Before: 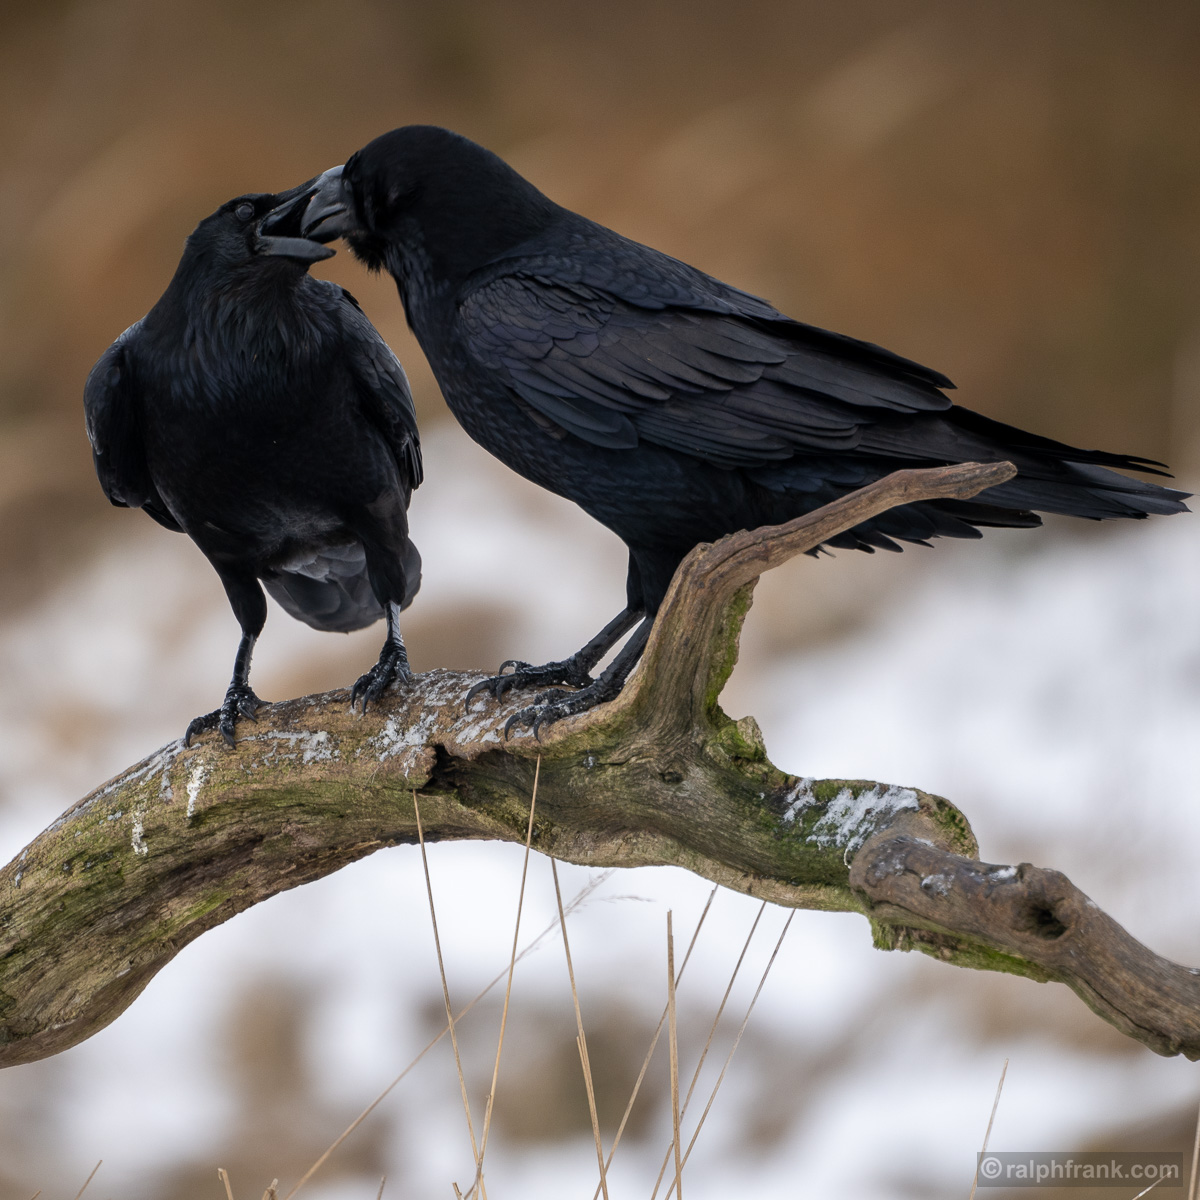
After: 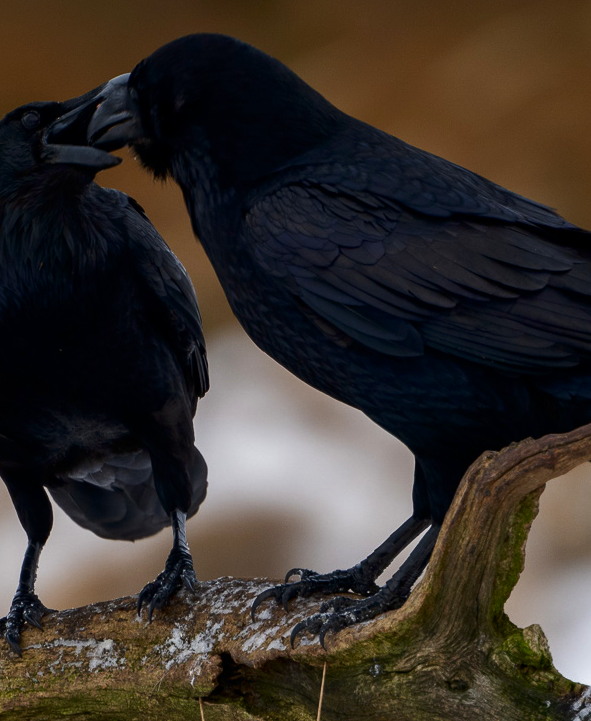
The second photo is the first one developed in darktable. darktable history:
contrast brightness saturation: brightness -0.25, saturation 0.2
crop: left 17.835%, top 7.675%, right 32.881%, bottom 32.213%
